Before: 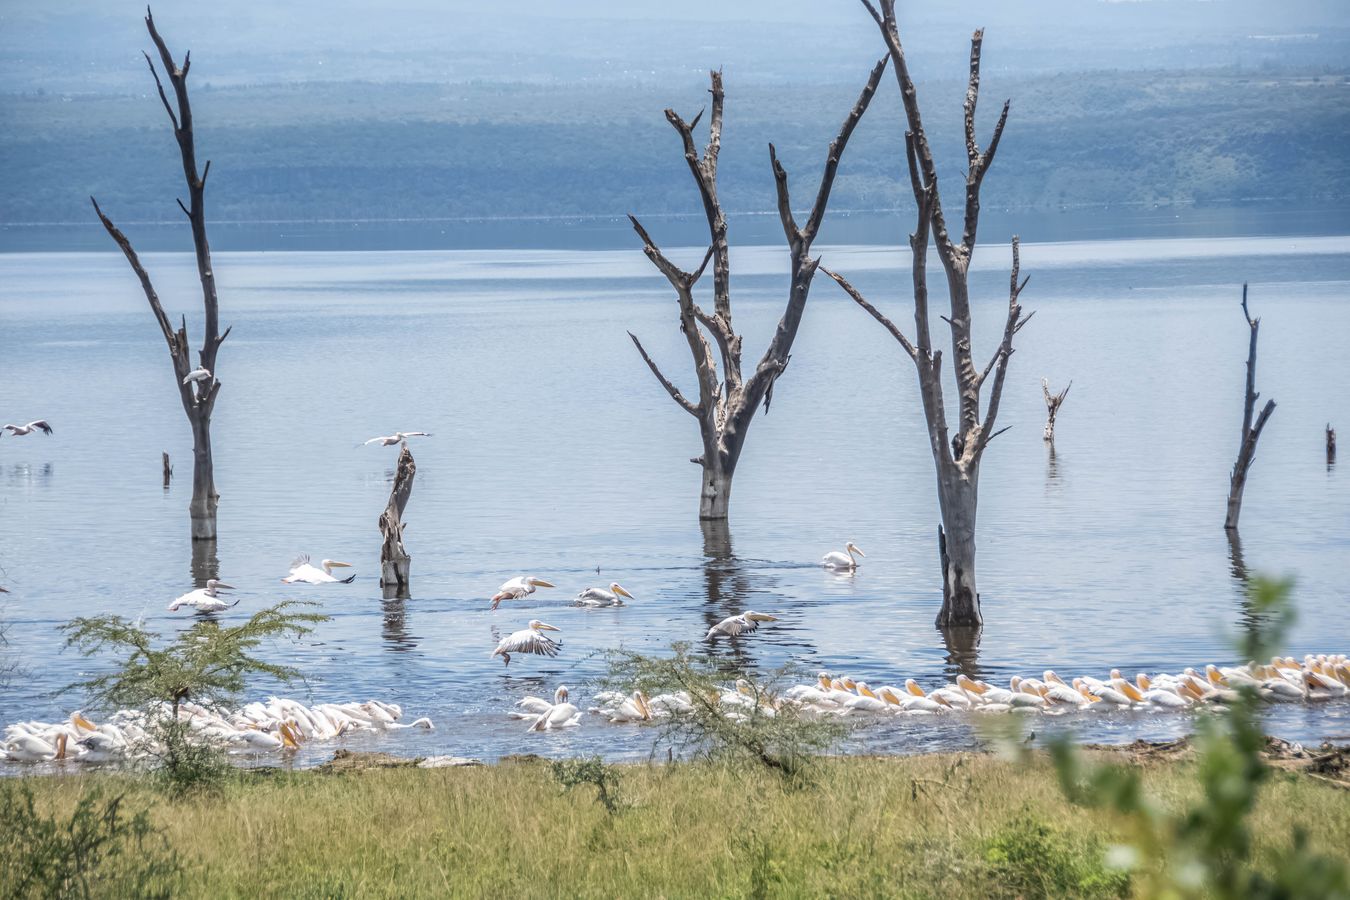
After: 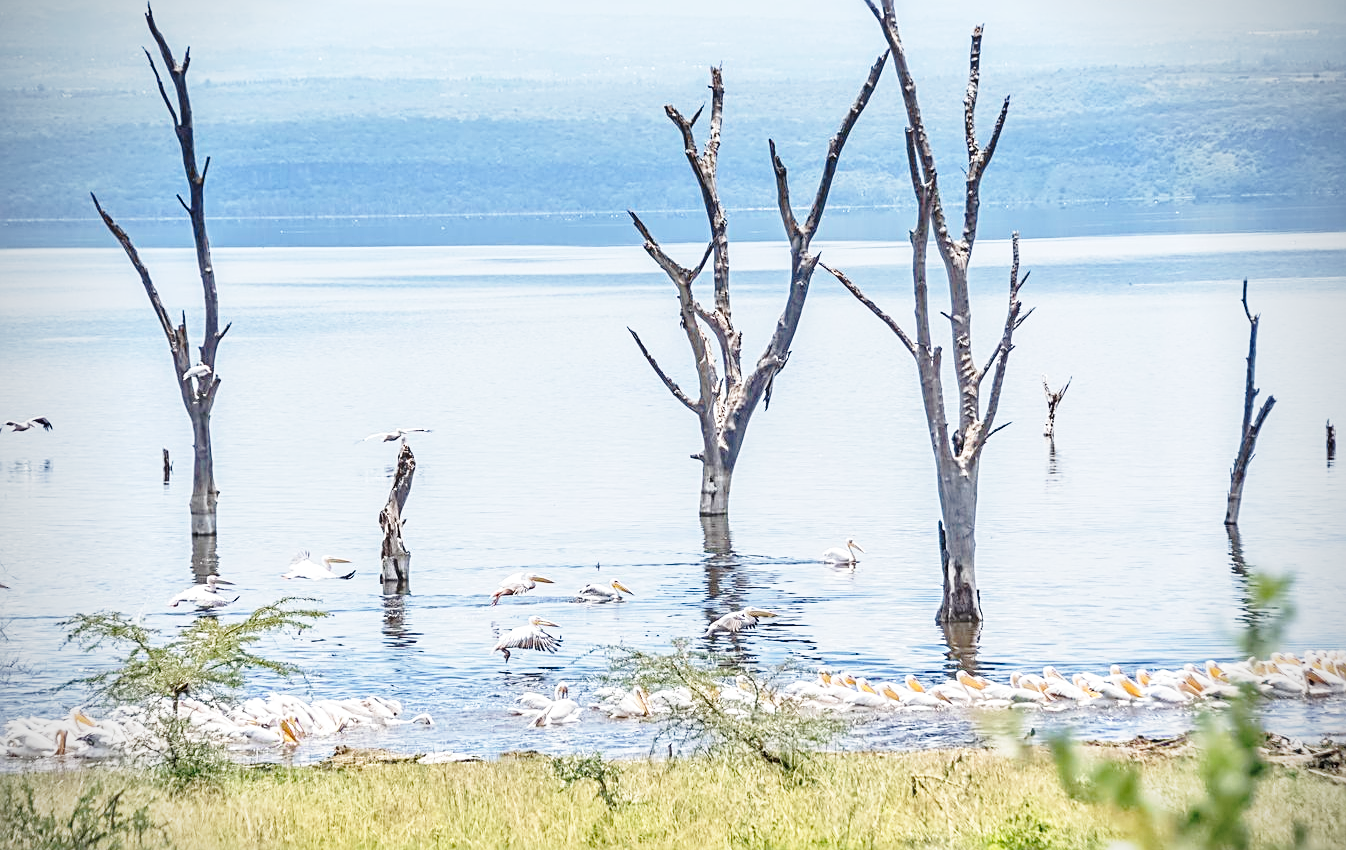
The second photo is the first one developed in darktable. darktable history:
crop: top 0.448%, right 0.264%, bottom 5.045%
base curve: curves: ch0 [(0, 0) (0.04, 0.03) (0.133, 0.232) (0.448, 0.748) (0.843, 0.968) (1, 1)], preserve colors none
vignetting: on, module defaults
sharpen: radius 2.531, amount 0.628
tone equalizer: -7 EV 0.15 EV, -6 EV 0.6 EV, -5 EV 1.15 EV, -4 EV 1.33 EV, -3 EV 1.15 EV, -2 EV 0.6 EV, -1 EV 0.15 EV, mask exposure compensation -0.5 EV
